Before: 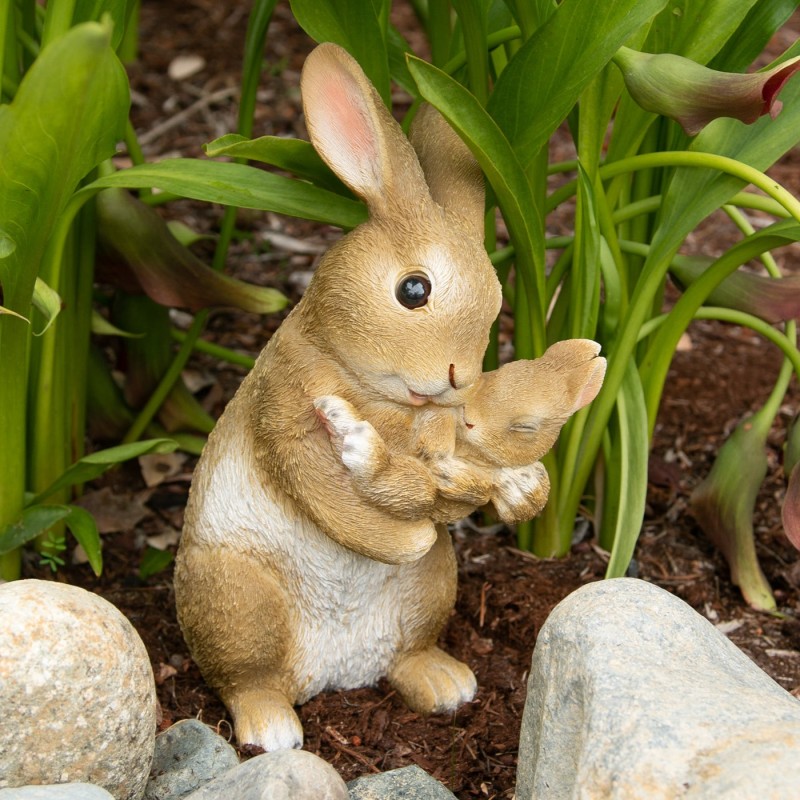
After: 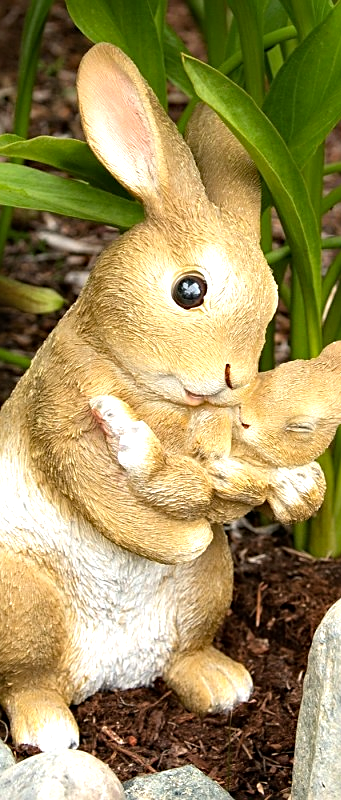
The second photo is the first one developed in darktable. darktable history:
tone equalizer: -8 EV -0.769 EV, -7 EV -0.693 EV, -6 EV -0.585 EV, -5 EV -0.404 EV, -3 EV 0.381 EV, -2 EV 0.6 EV, -1 EV 0.683 EV, +0 EV 0.758 EV
sharpen: on, module defaults
crop: left 28.112%, right 29.246%
haze removal: compatibility mode true, adaptive false
